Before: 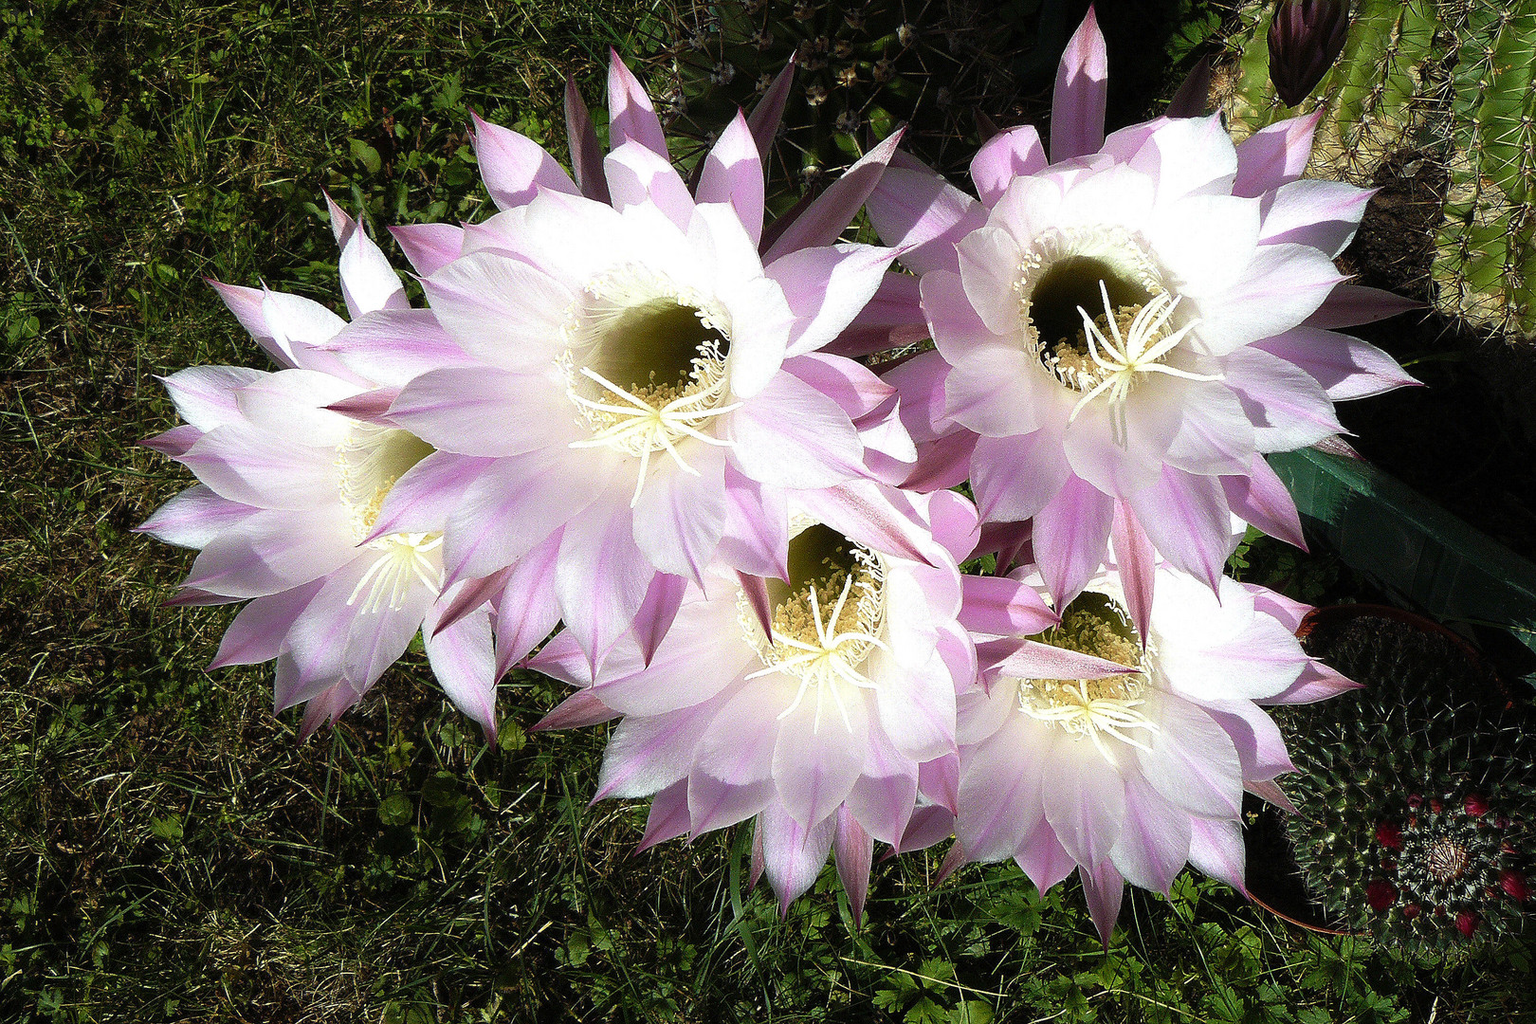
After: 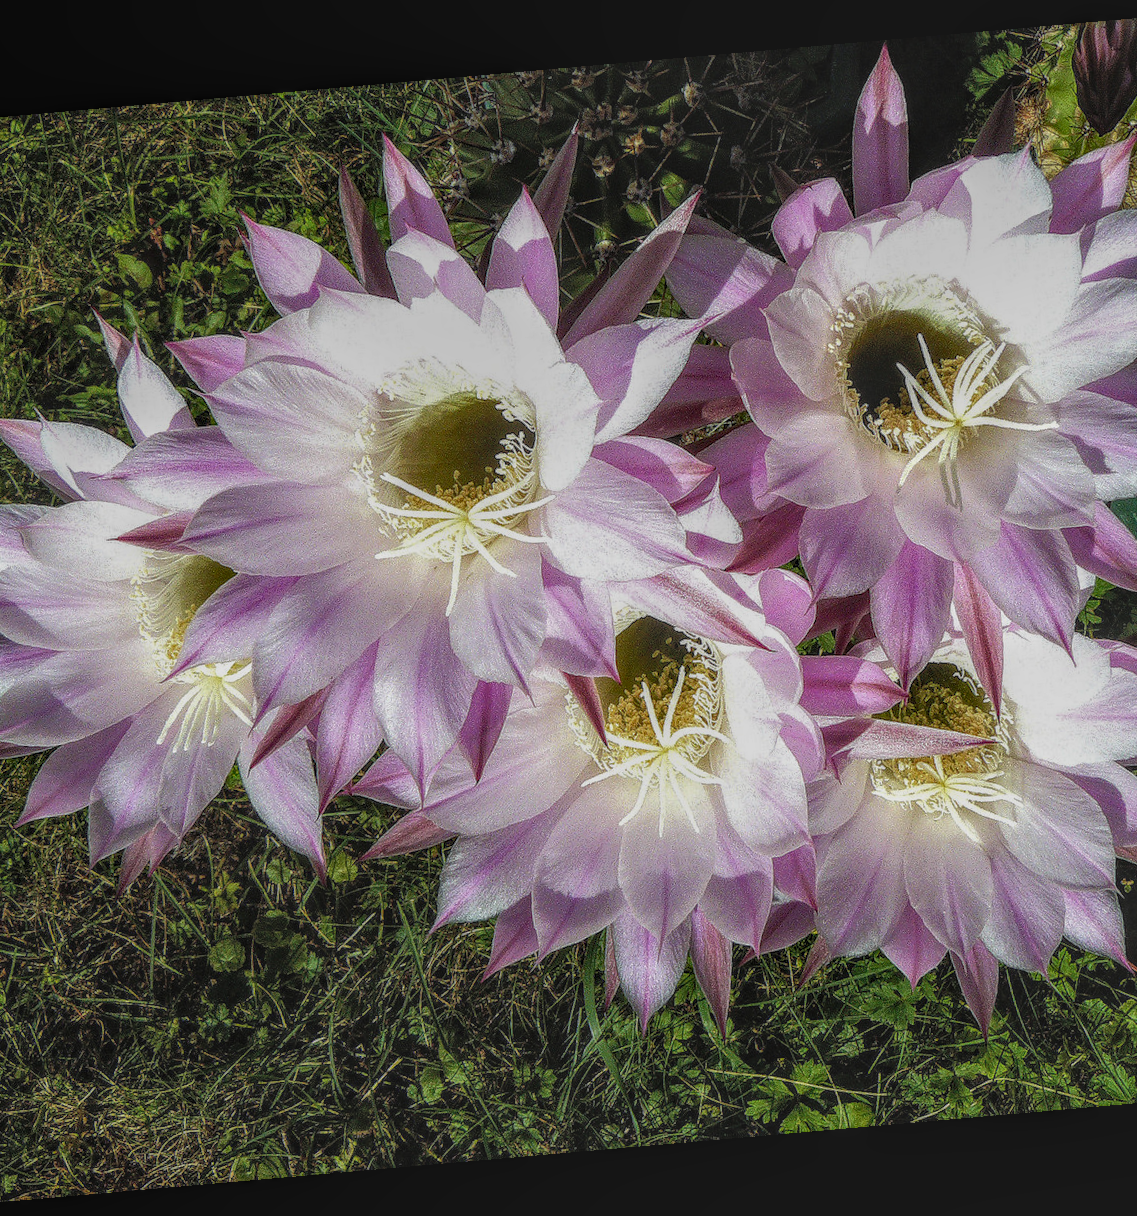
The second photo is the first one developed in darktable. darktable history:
crop: left 15.419%, right 17.914%
shadows and highlights: radius 125.46, shadows 30.51, highlights -30.51, low approximation 0.01, soften with gaussian
local contrast: highlights 20%, shadows 30%, detail 200%, midtone range 0.2
rotate and perspective: rotation -4.98°, automatic cropping off
